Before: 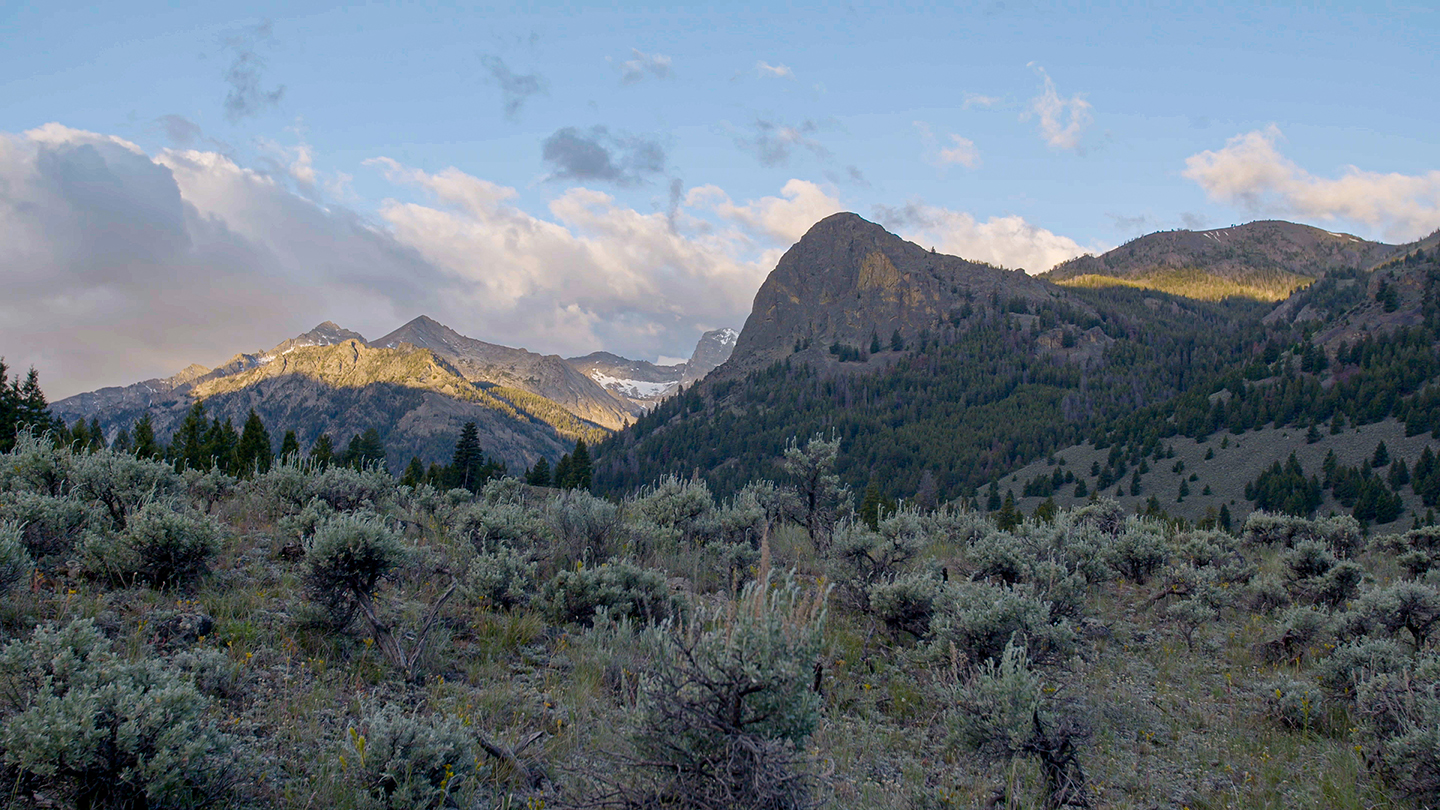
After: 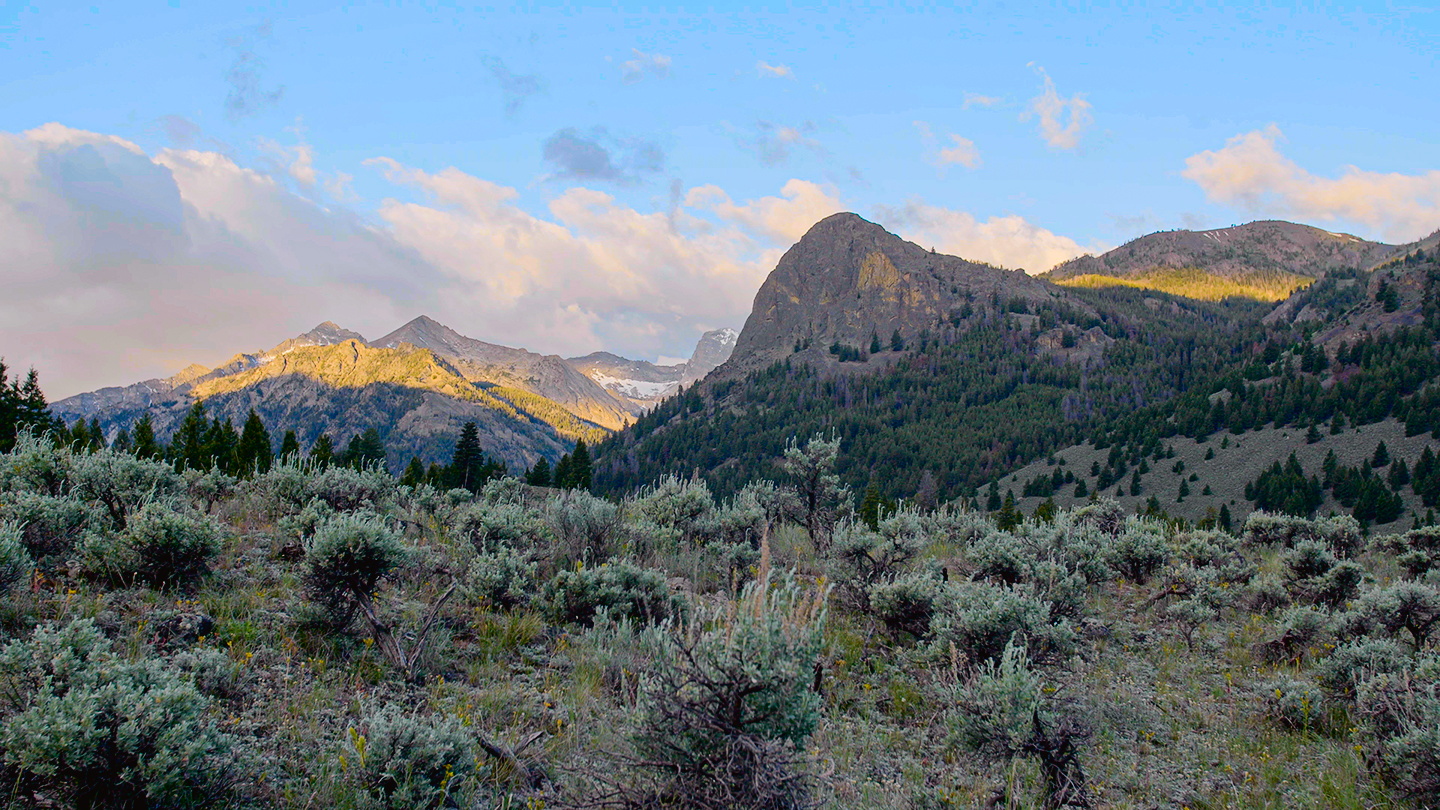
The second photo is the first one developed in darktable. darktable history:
color balance rgb: perceptual saturation grading › global saturation 30%, global vibrance 20%
tone curve: curves: ch0 [(0, 0.019) (0.066, 0.043) (0.189, 0.182) (0.359, 0.417) (0.485, 0.576) (0.656, 0.734) (0.851, 0.861) (0.997, 0.959)]; ch1 [(0, 0) (0.179, 0.123) (0.381, 0.36) (0.425, 0.41) (0.474, 0.472) (0.499, 0.501) (0.514, 0.517) (0.571, 0.584) (0.649, 0.677) (0.812, 0.856) (1, 1)]; ch2 [(0, 0) (0.246, 0.214) (0.421, 0.427) (0.459, 0.484) (0.5, 0.504) (0.518, 0.523) (0.529, 0.544) (0.56, 0.581) (0.617, 0.631) (0.744, 0.734) (0.867, 0.821) (0.993, 0.889)], color space Lab, independent channels, preserve colors none
